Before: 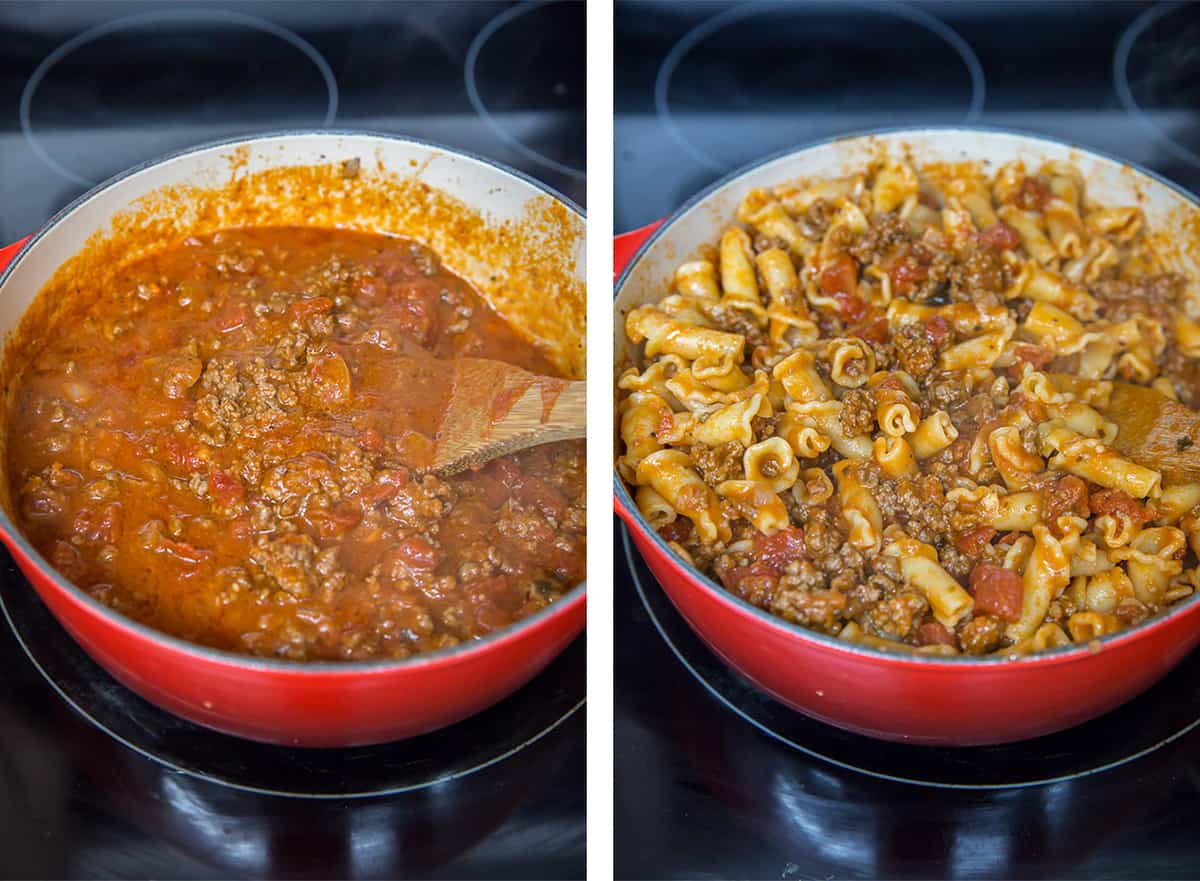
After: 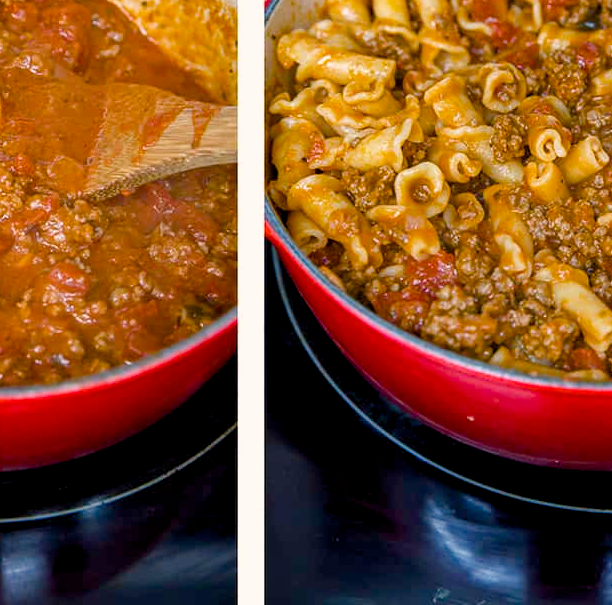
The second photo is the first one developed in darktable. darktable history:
crop and rotate: left 29.16%, top 31.253%, right 19.821%
color balance rgb: highlights gain › chroma 2.069%, highlights gain › hue 45.04°, global offset › luminance -0.481%, perceptual saturation grading › global saturation 45.529%, perceptual saturation grading › highlights -48.955%, perceptual saturation grading › shadows 29.511%, global vibrance 9.27%
